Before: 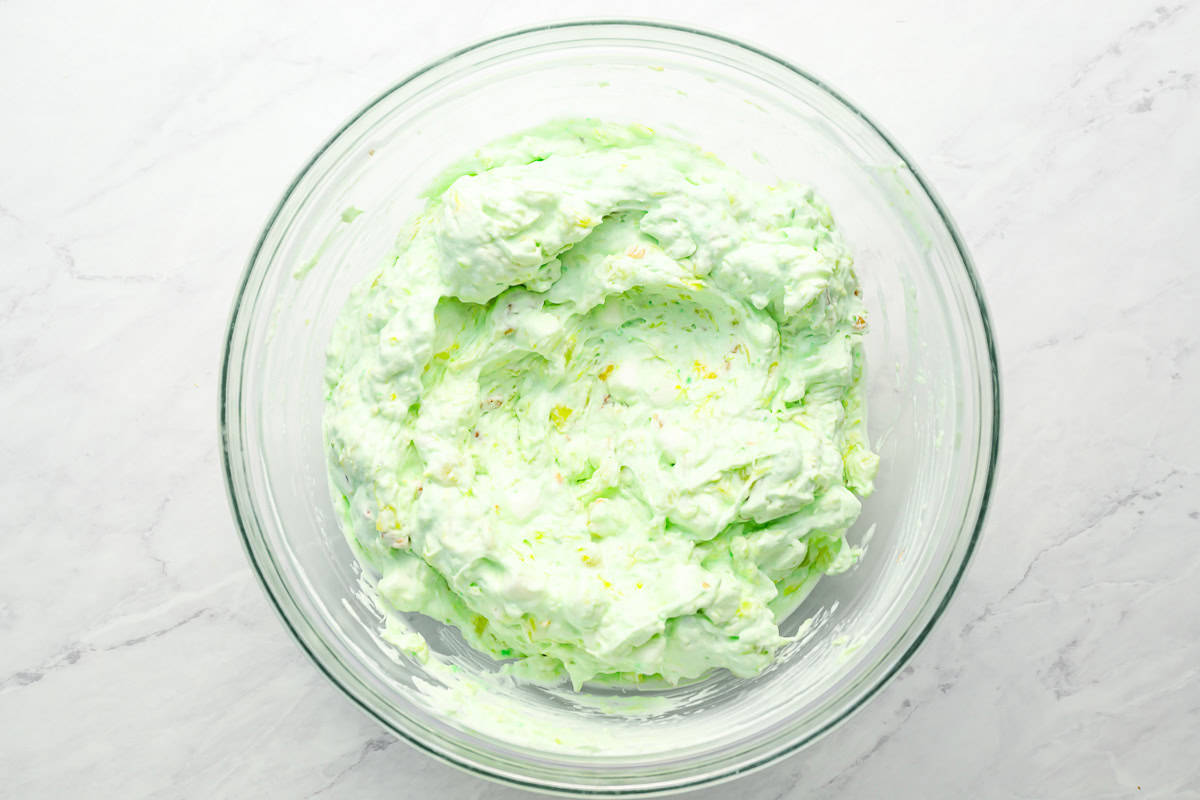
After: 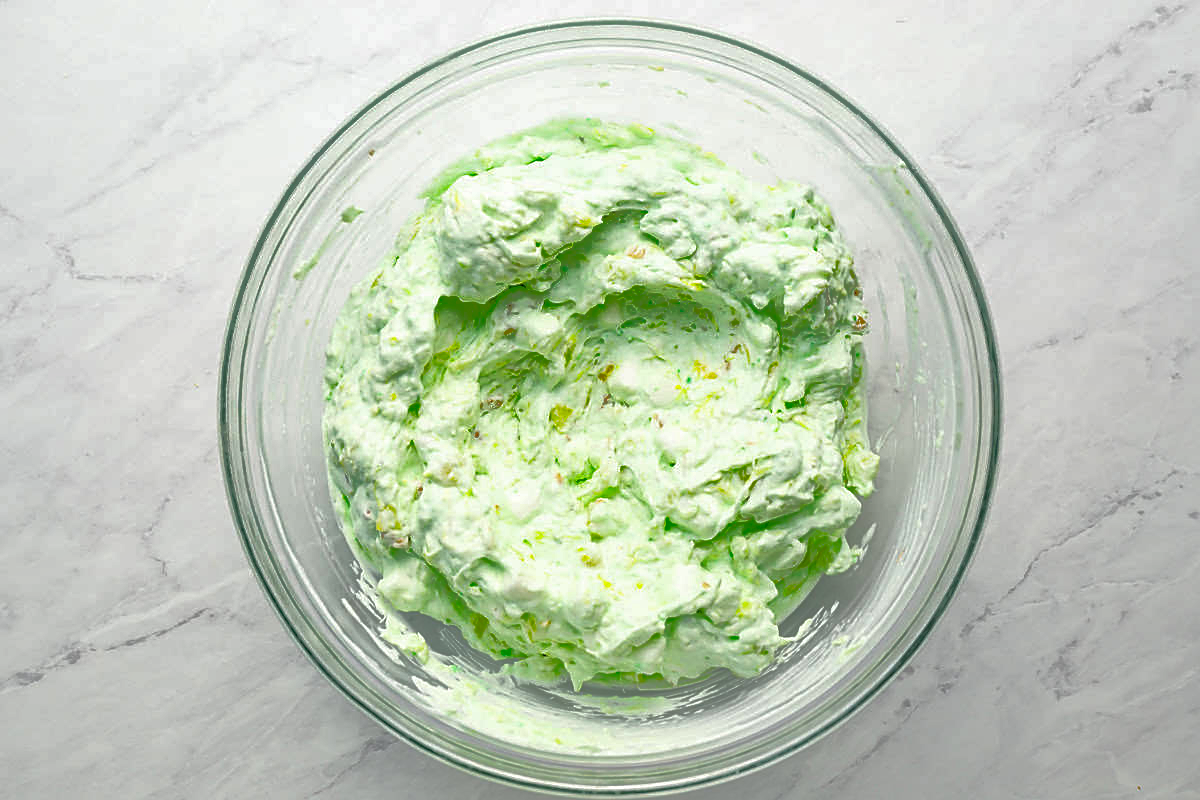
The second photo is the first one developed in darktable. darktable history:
sharpen: on, module defaults
shadows and highlights: highlights -59.96
